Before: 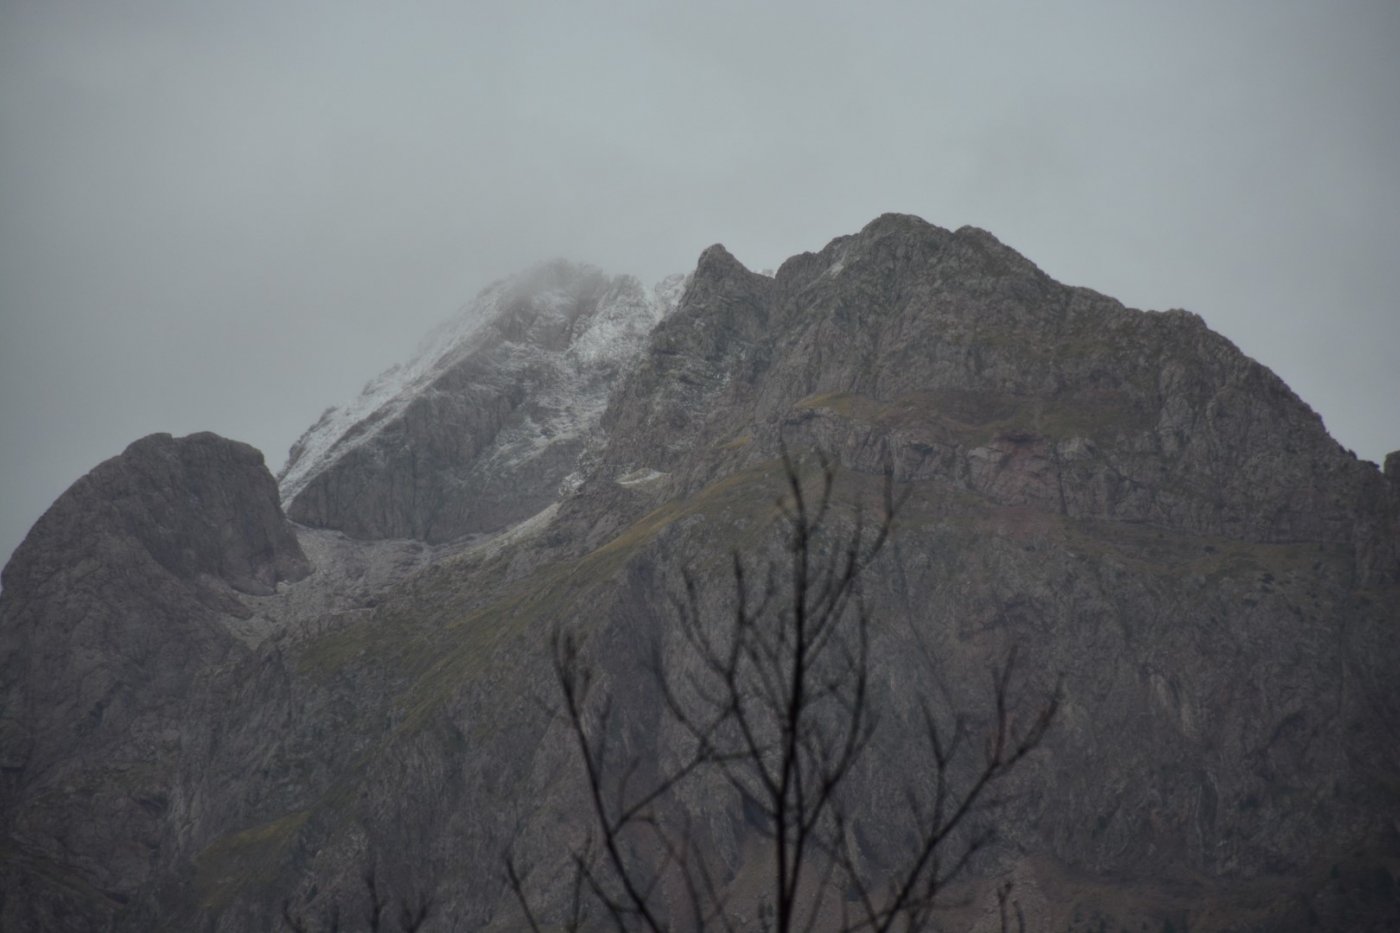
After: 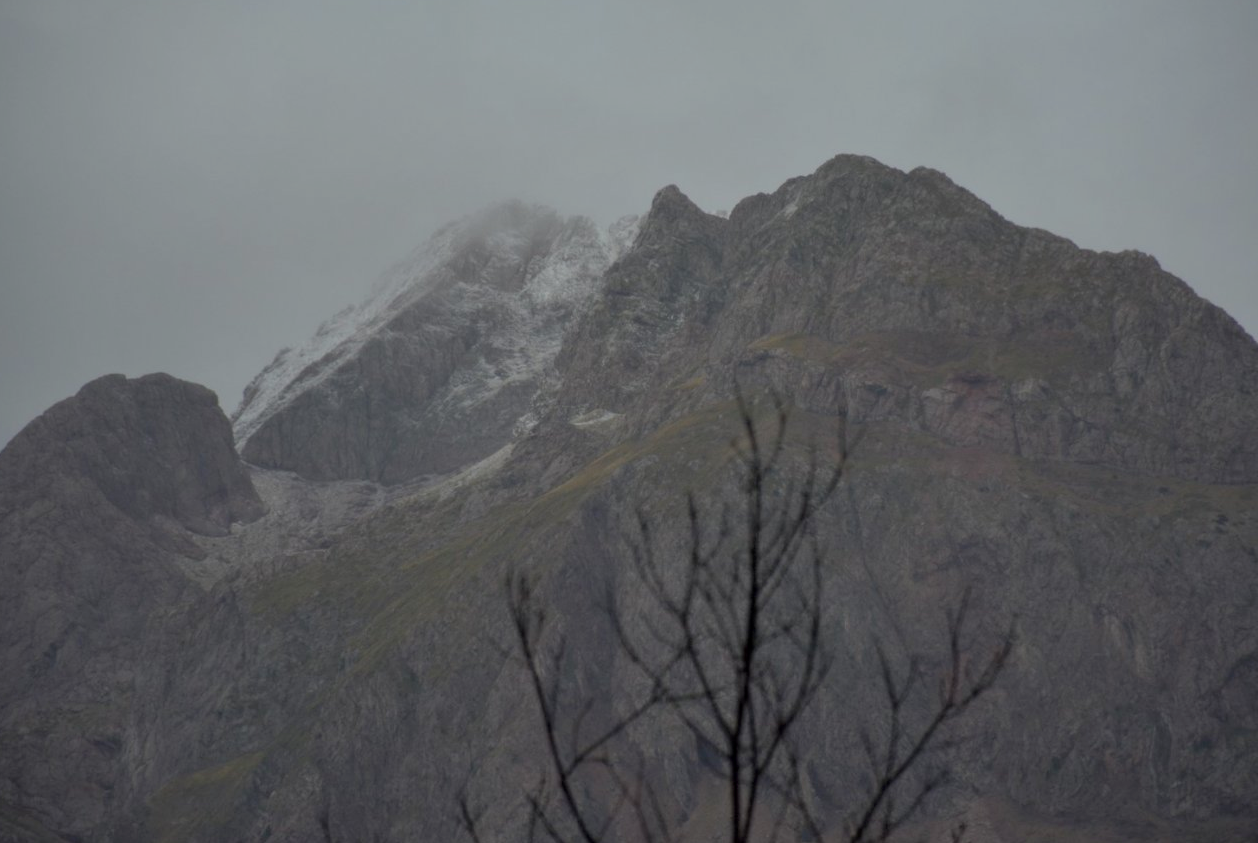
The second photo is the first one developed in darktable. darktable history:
crop: left 3.318%, top 6.38%, right 6.762%, bottom 3.25%
local contrast: highlights 102%, shadows 103%, detail 119%, midtone range 0.2
tone equalizer: -8 EV 0.212 EV, -7 EV 0.419 EV, -6 EV 0.453 EV, -5 EV 0.225 EV, -3 EV -0.274 EV, -2 EV -0.396 EV, -1 EV -0.442 EV, +0 EV -0.242 EV, edges refinement/feathering 500, mask exposure compensation -1.57 EV, preserve details no
